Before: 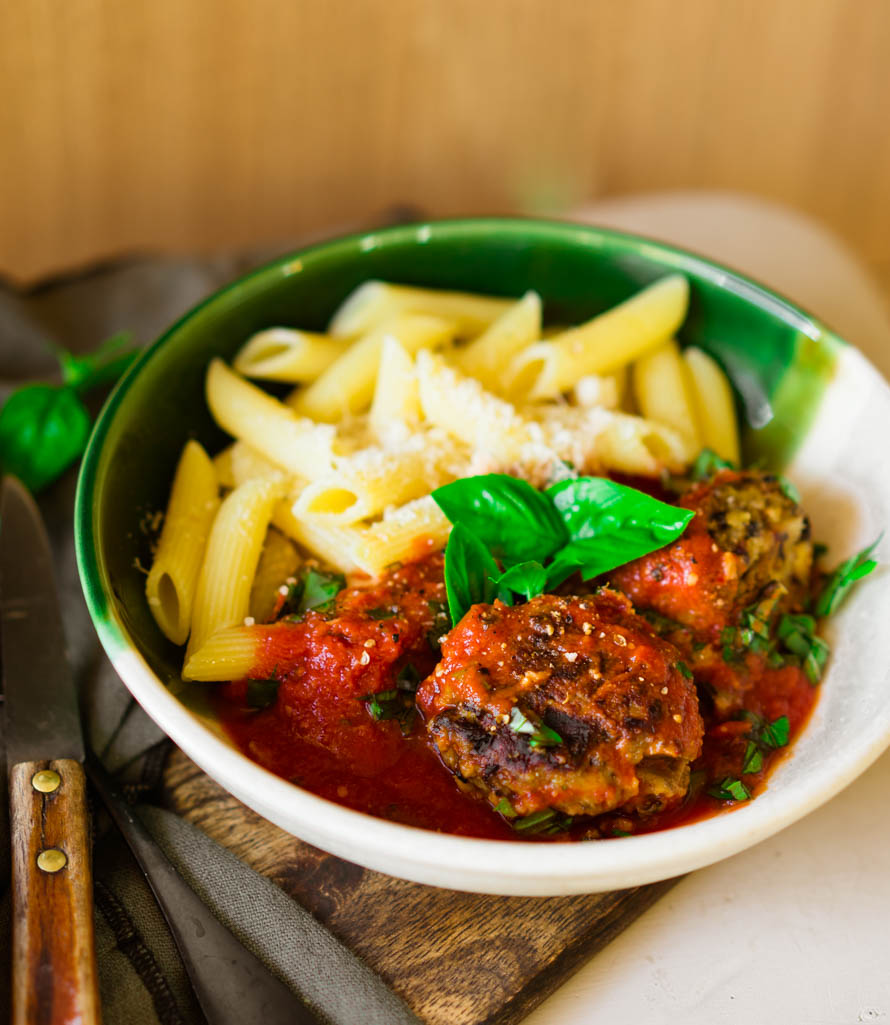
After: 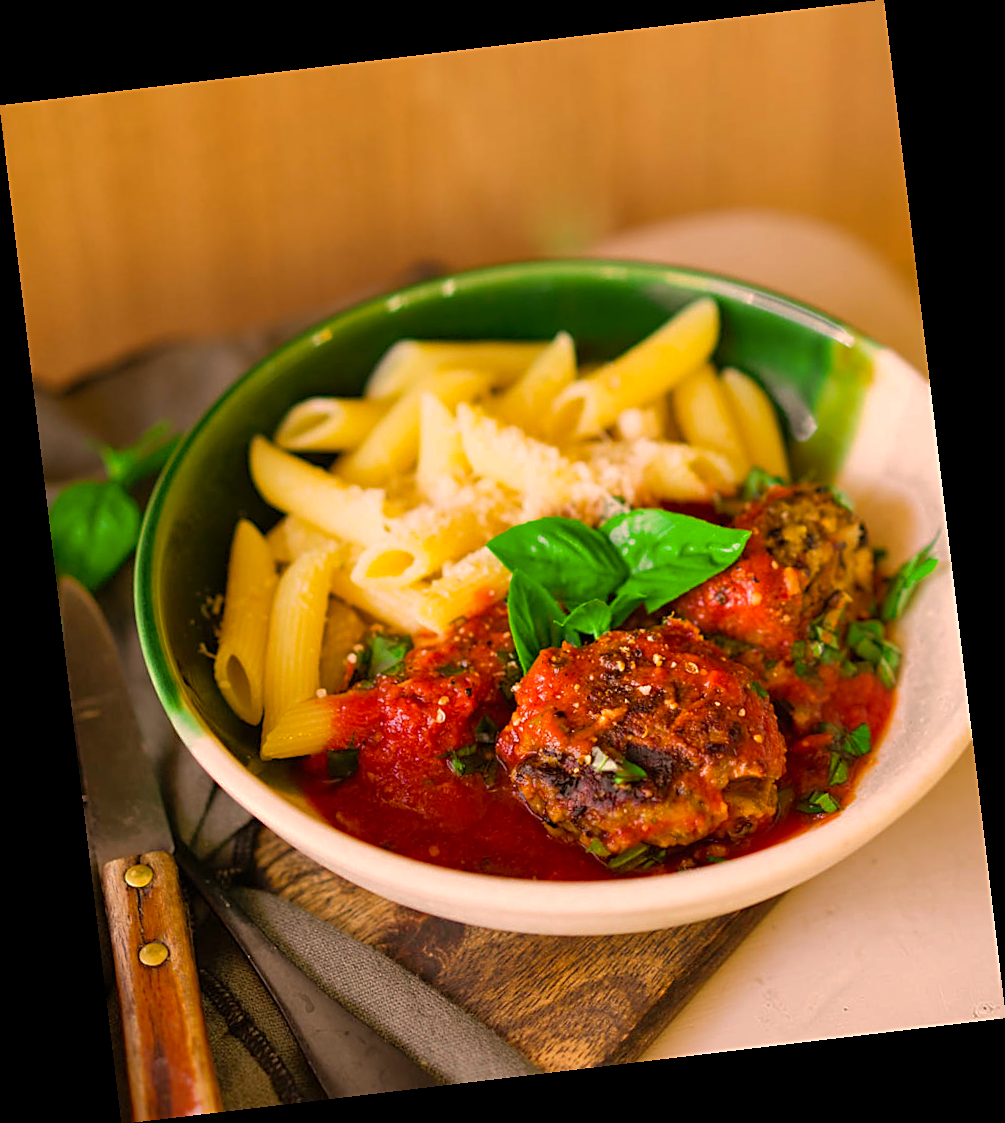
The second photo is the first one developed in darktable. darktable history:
shadows and highlights: on, module defaults
color correction: highlights a* 17.88, highlights b* 18.79
rotate and perspective: rotation -6.83°, automatic cropping off
sharpen: on, module defaults
